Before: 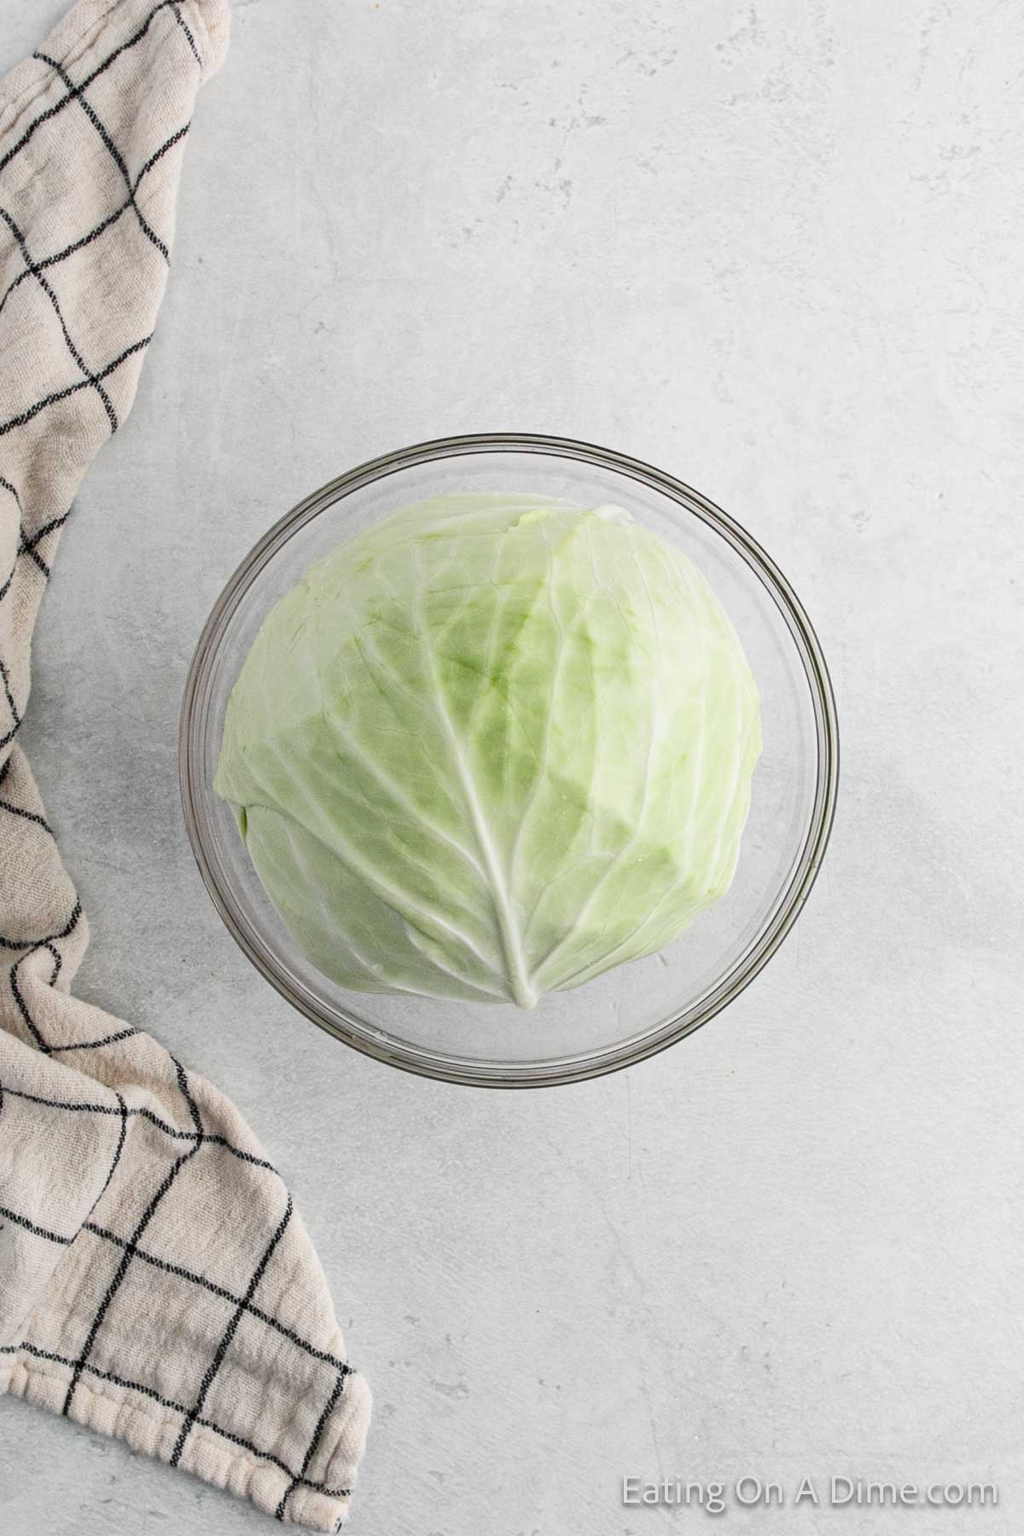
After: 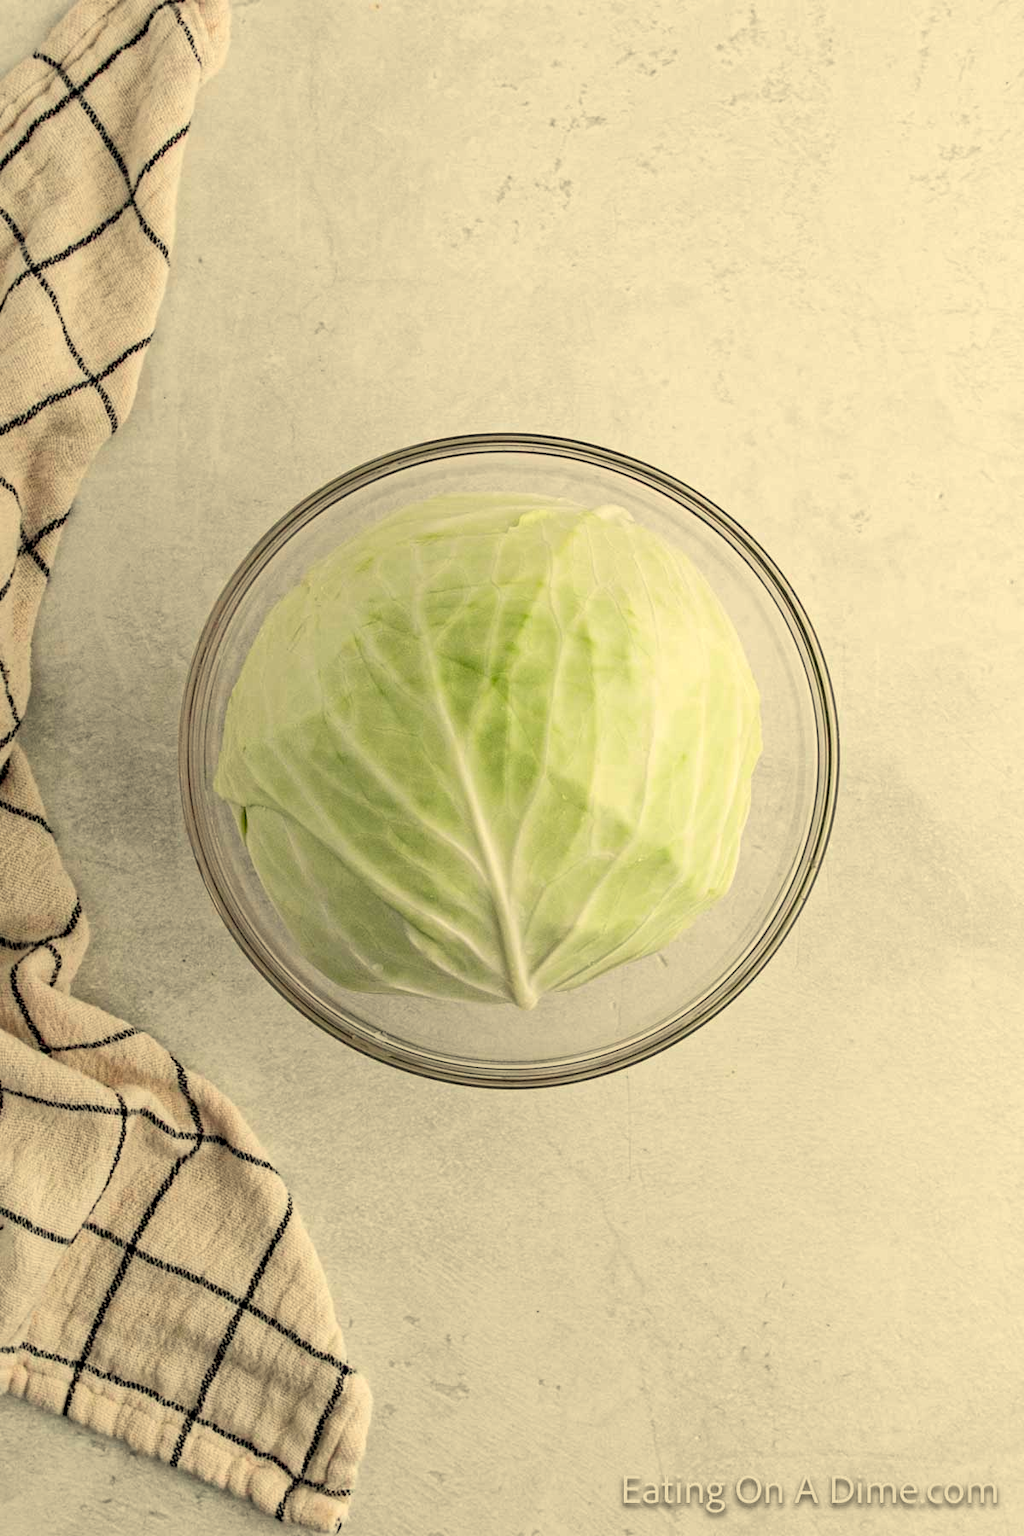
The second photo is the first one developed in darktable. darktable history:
white balance: red 1.08, blue 0.791
haze removal: adaptive false
